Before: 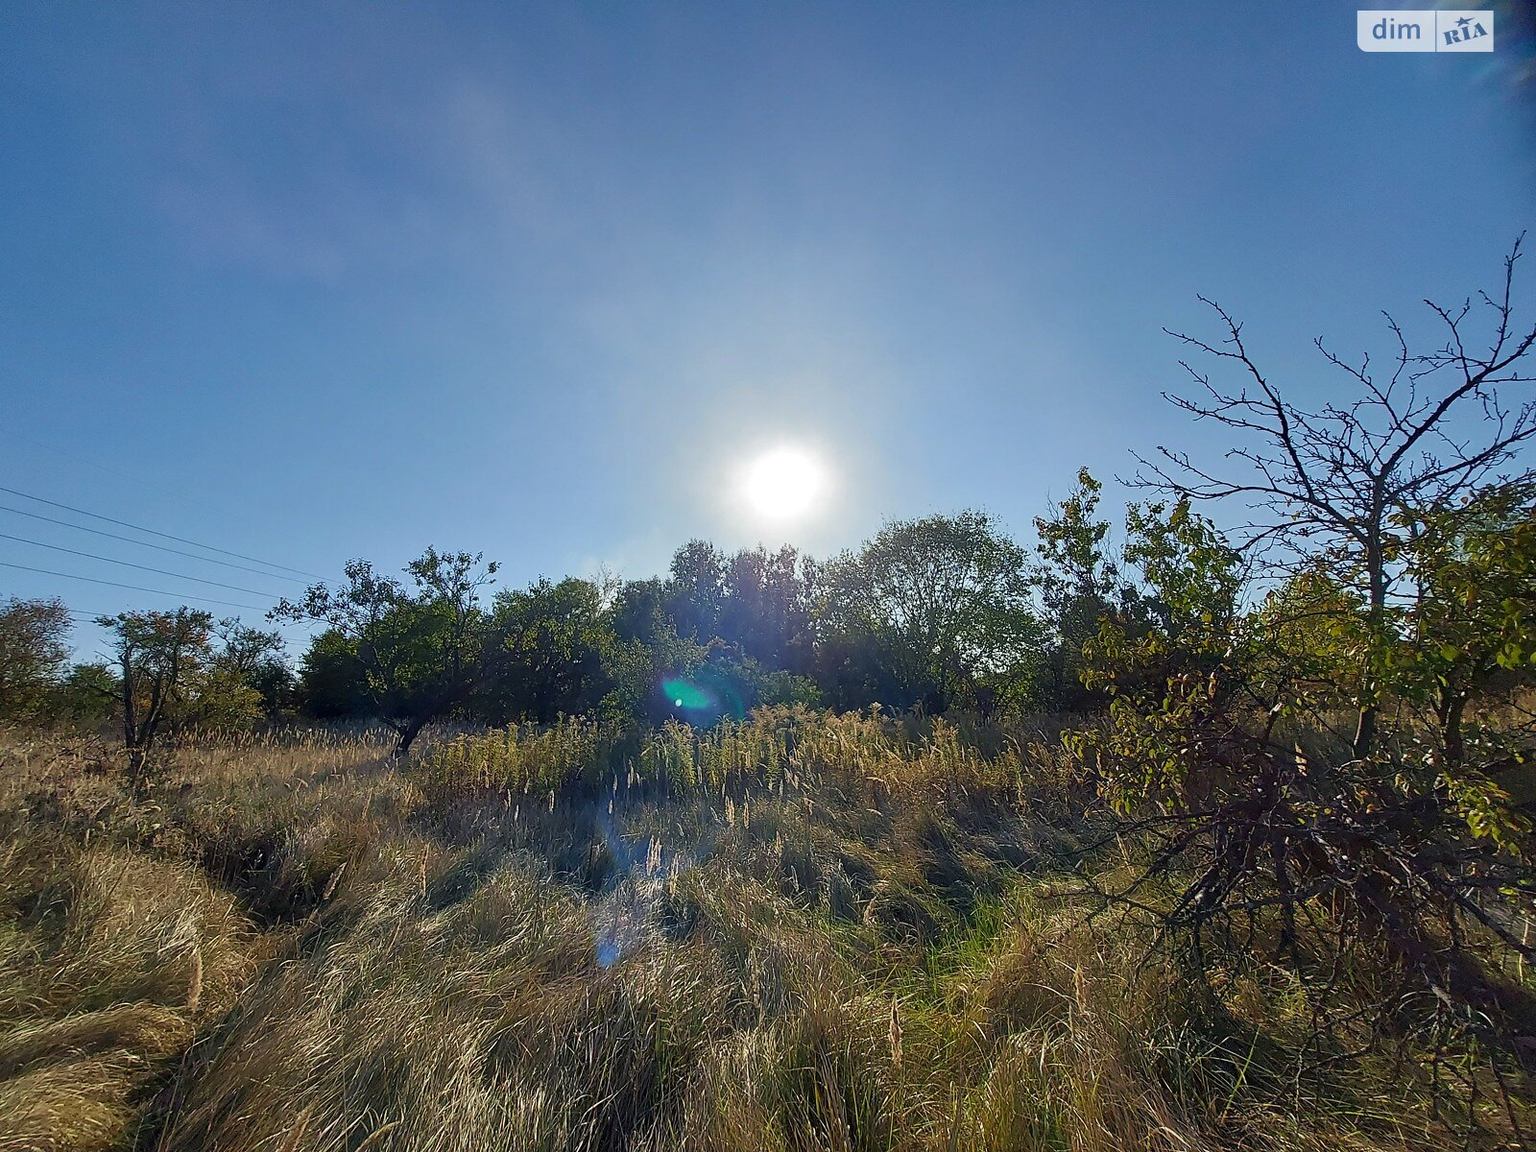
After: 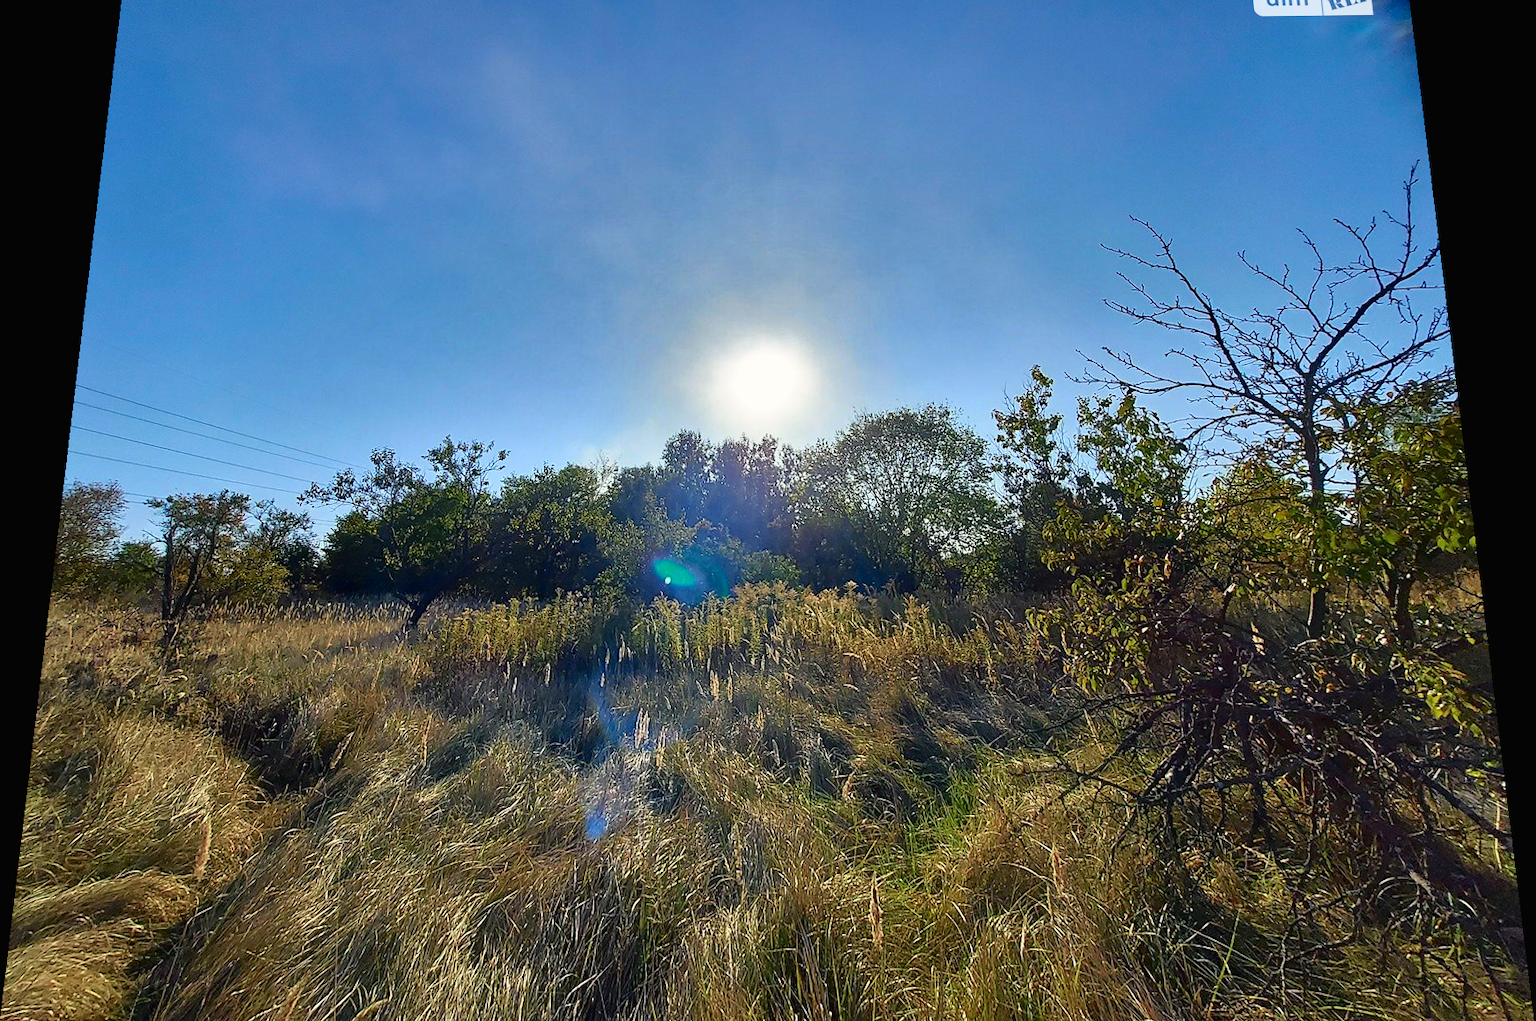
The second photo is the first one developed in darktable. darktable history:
tone curve: curves: ch0 [(0, 0.01) (0.037, 0.032) (0.131, 0.108) (0.275, 0.286) (0.483, 0.517) (0.61, 0.661) (0.697, 0.768) (0.797, 0.876) (0.888, 0.952) (0.997, 0.995)]; ch1 [(0, 0) (0.312, 0.262) (0.425, 0.402) (0.5, 0.5) (0.527, 0.532) (0.556, 0.585) (0.683, 0.706) (0.746, 0.77) (1, 1)]; ch2 [(0, 0) (0.223, 0.185) (0.333, 0.284) (0.432, 0.4) (0.502, 0.502) (0.525, 0.527) (0.545, 0.564) (0.587, 0.613) (0.636, 0.654) (0.711, 0.729) (0.845, 0.855) (0.998, 0.977)], color space Lab, independent channels, preserve colors none
crop and rotate: top 2.479%, bottom 3.018%
rotate and perspective: rotation 0.128°, lens shift (vertical) -0.181, lens shift (horizontal) -0.044, shear 0.001, automatic cropping off
color correction: highlights b* 3
shadows and highlights: shadows 24.5, highlights -78.15, soften with gaussian
